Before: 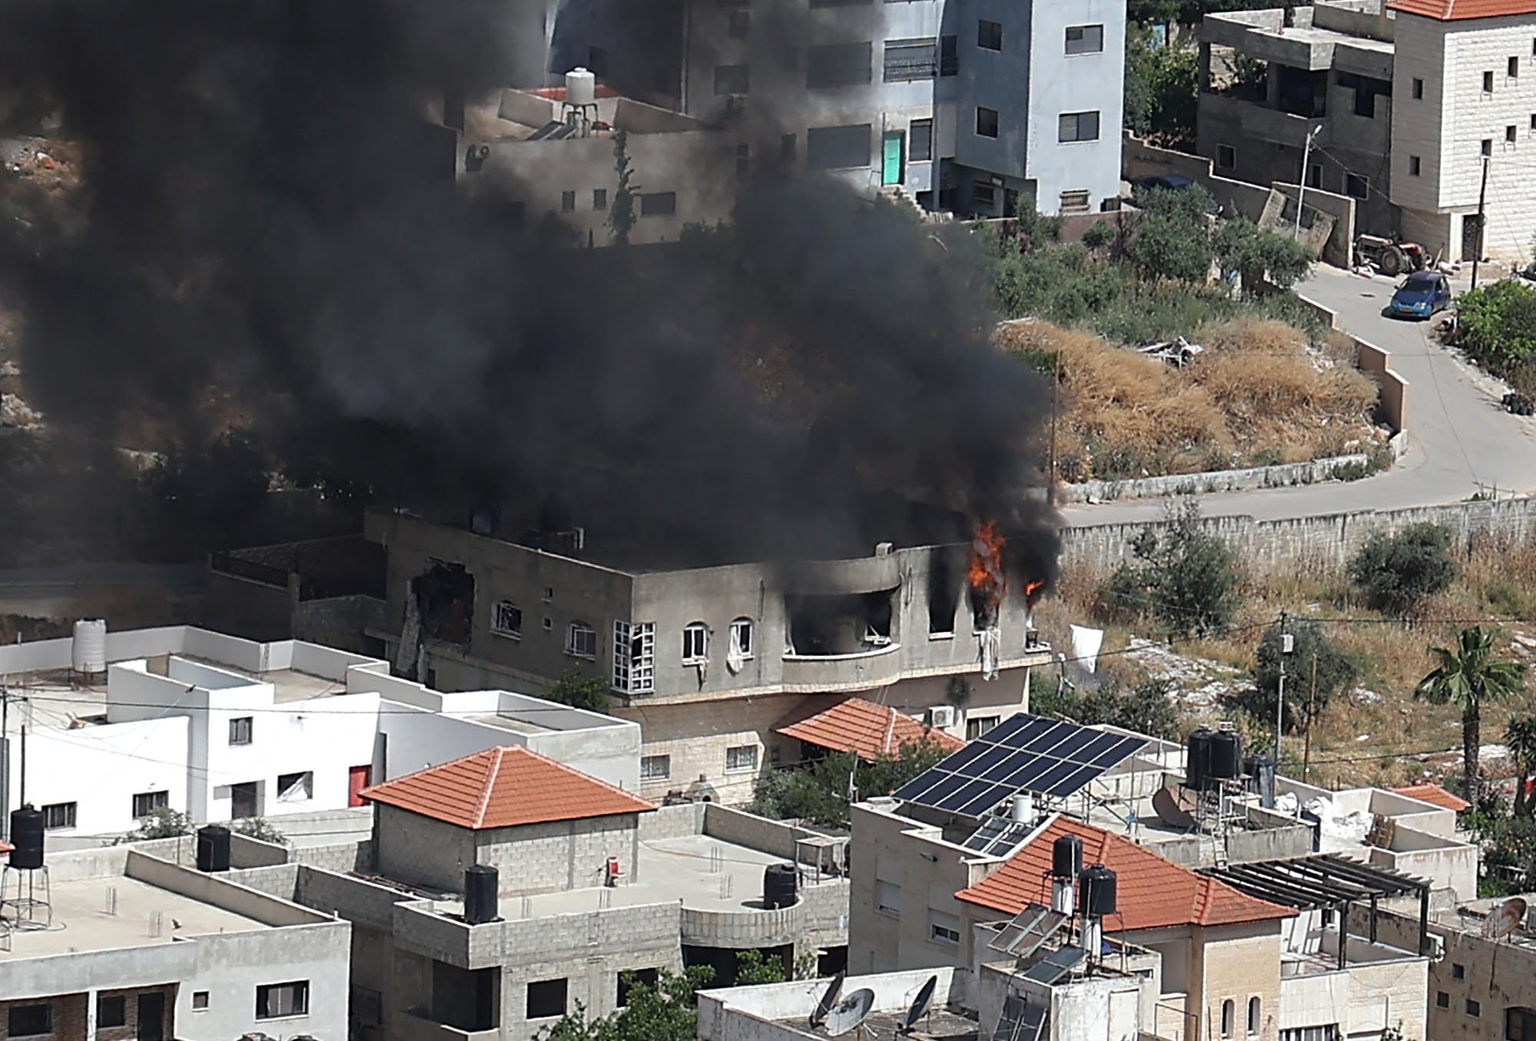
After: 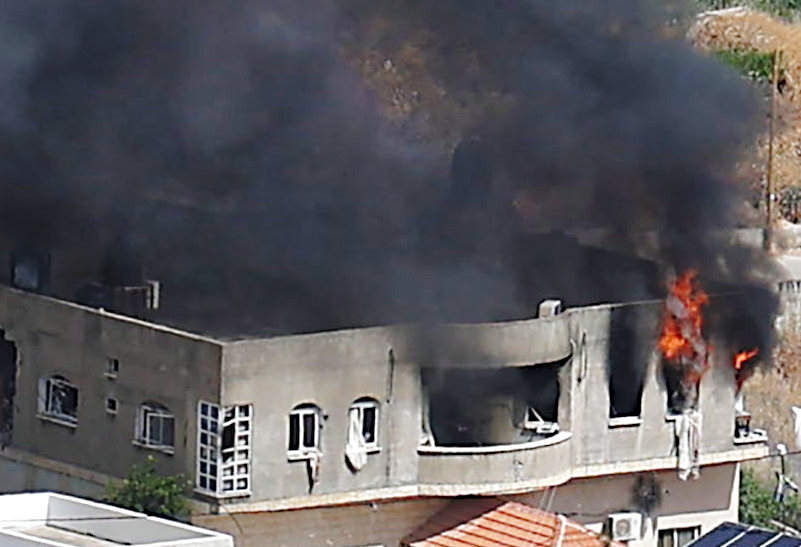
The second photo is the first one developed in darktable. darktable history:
haze removal: compatibility mode true, adaptive false
exposure: black level correction -0.001, exposure 0.079 EV, compensate exposure bias true, compensate highlight preservation false
base curve: curves: ch0 [(0, 0) (0.028, 0.03) (0.121, 0.232) (0.46, 0.748) (0.859, 0.968) (1, 1)], preserve colors none
shadows and highlights: on, module defaults
crop: left 30.064%, top 29.973%, right 29.843%, bottom 29.612%
